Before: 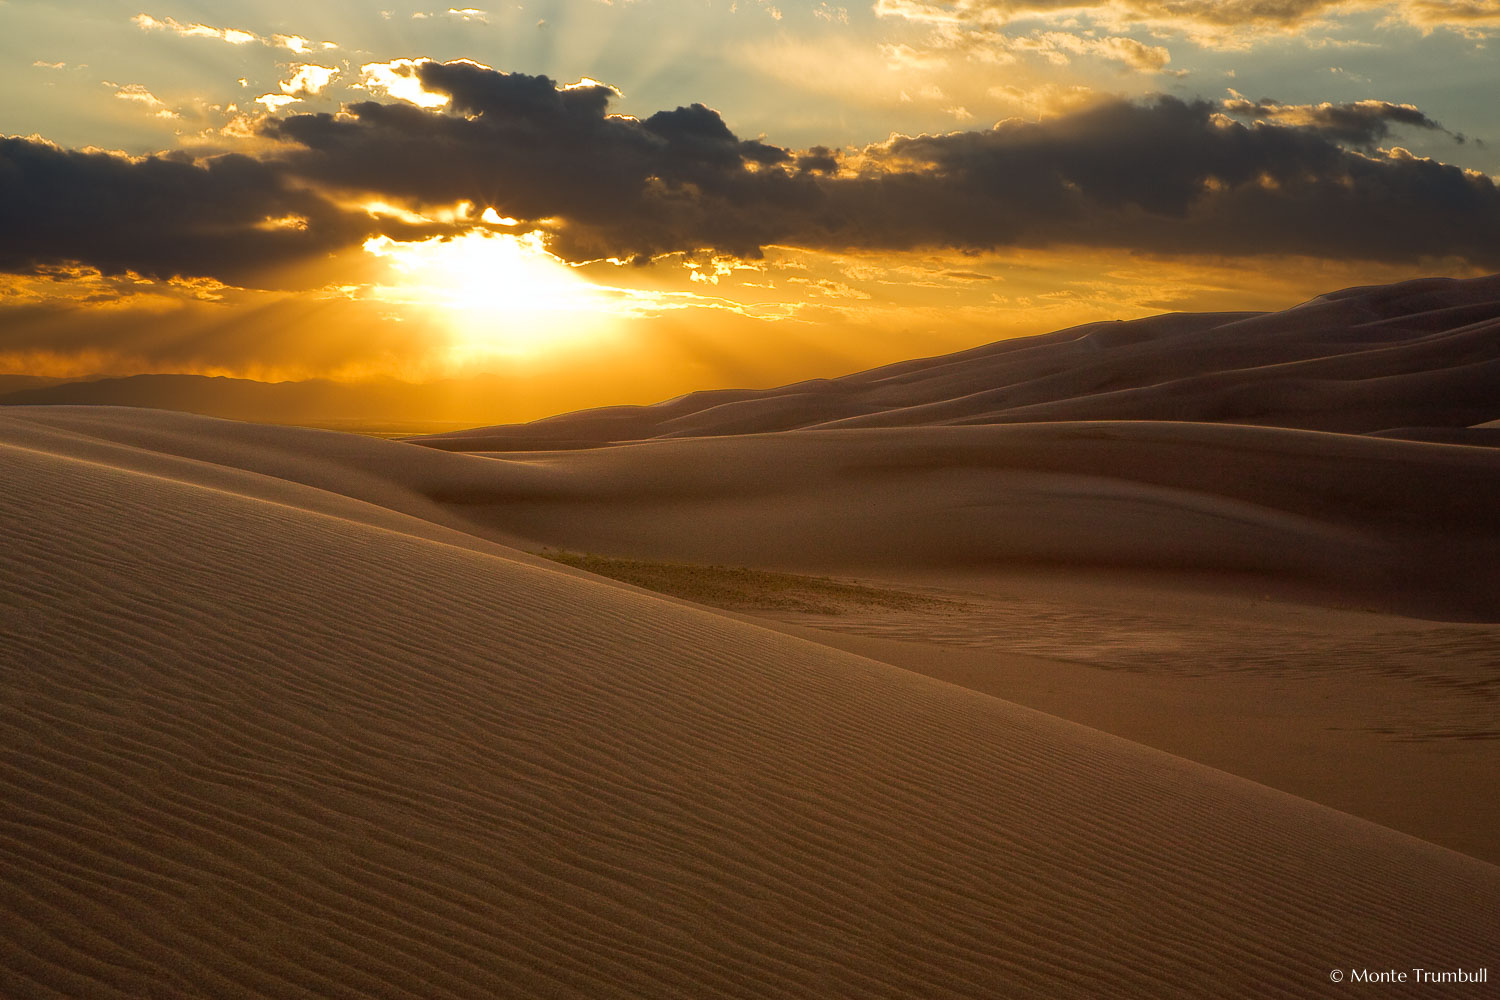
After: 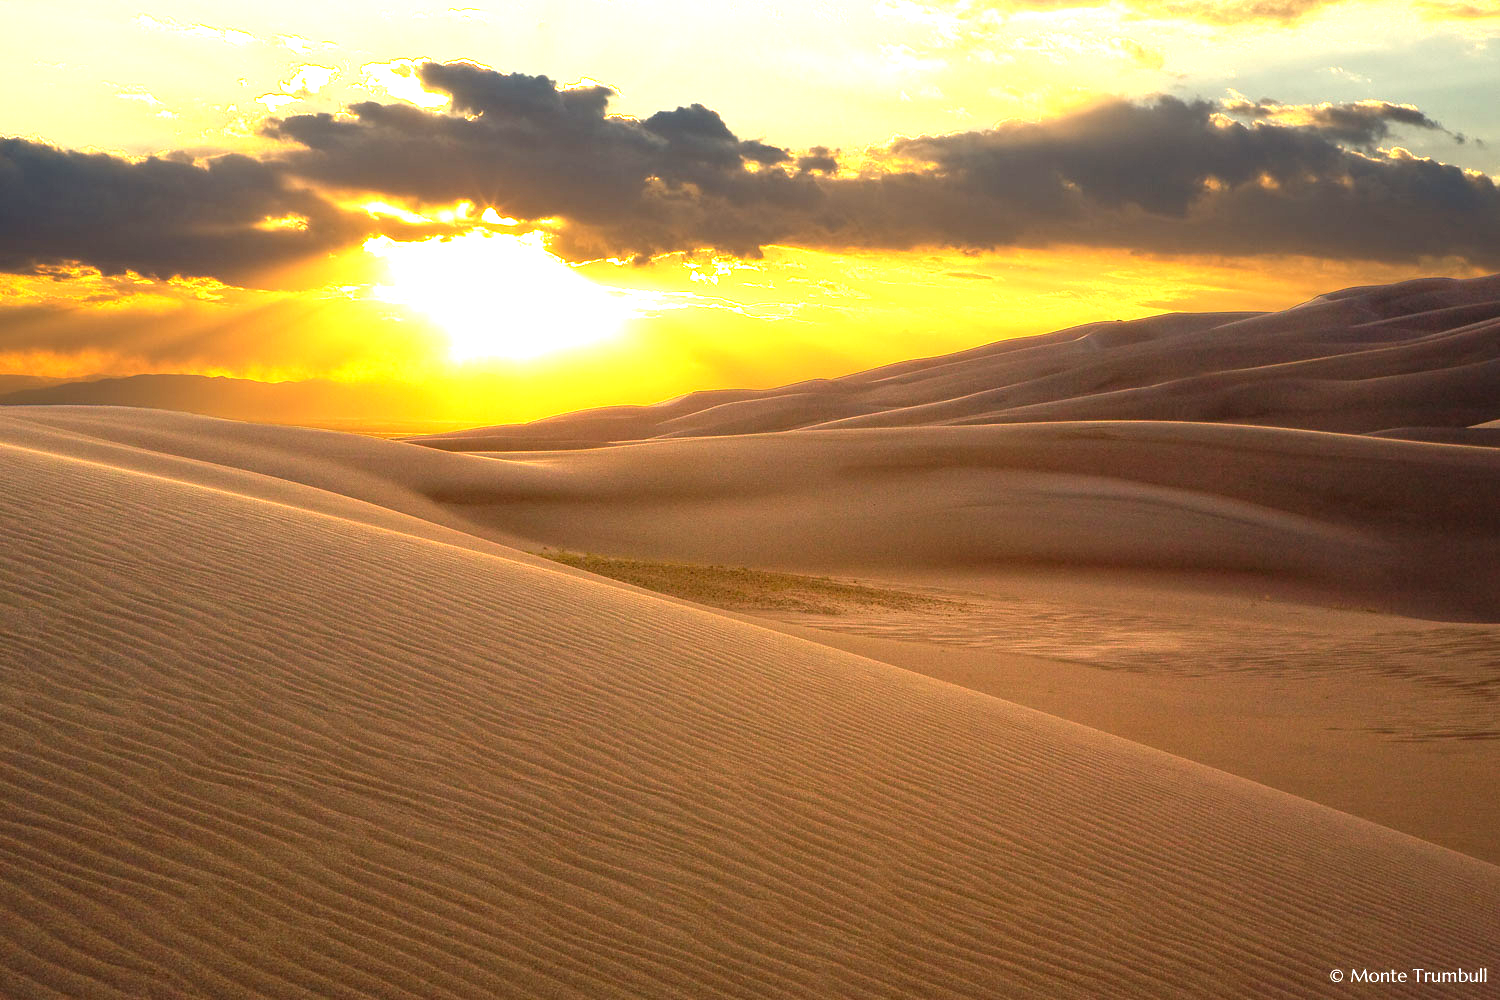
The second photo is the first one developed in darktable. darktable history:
exposure: black level correction 0, exposure 1.625 EV, compensate exposure bias true, compensate highlight preservation false
contrast brightness saturation: contrast 0.05
